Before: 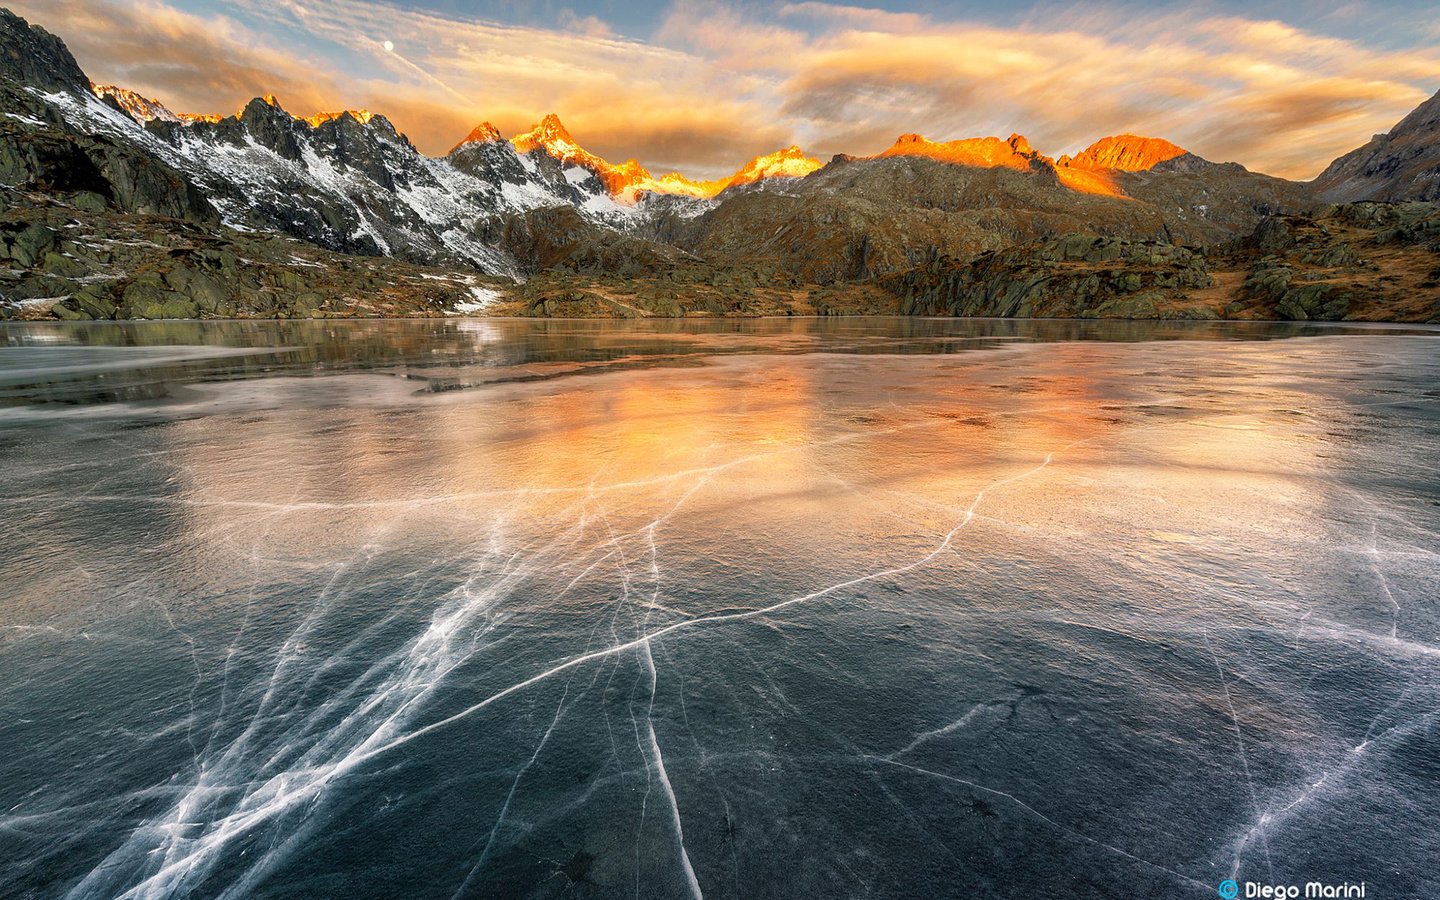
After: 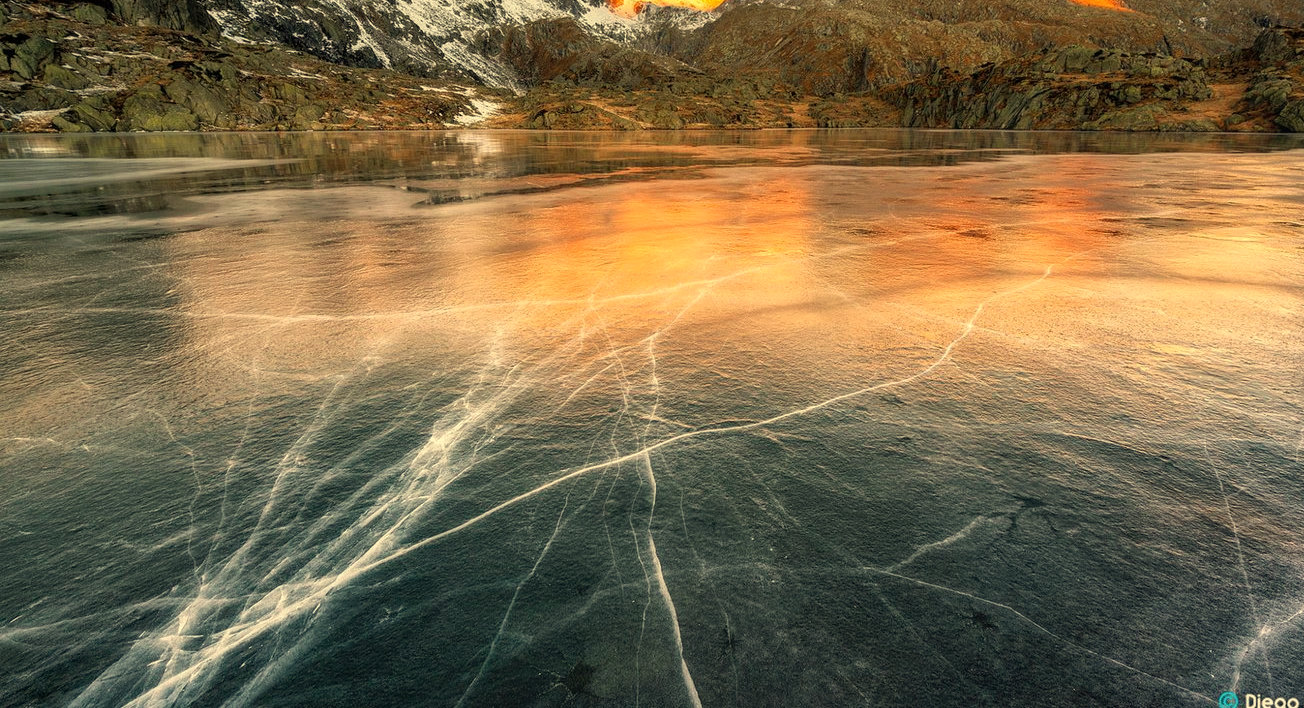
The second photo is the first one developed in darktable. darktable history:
crop: top 20.916%, right 9.437%, bottom 0.316%
white balance: red 1.08, blue 0.791
local contrast: detail 110%
